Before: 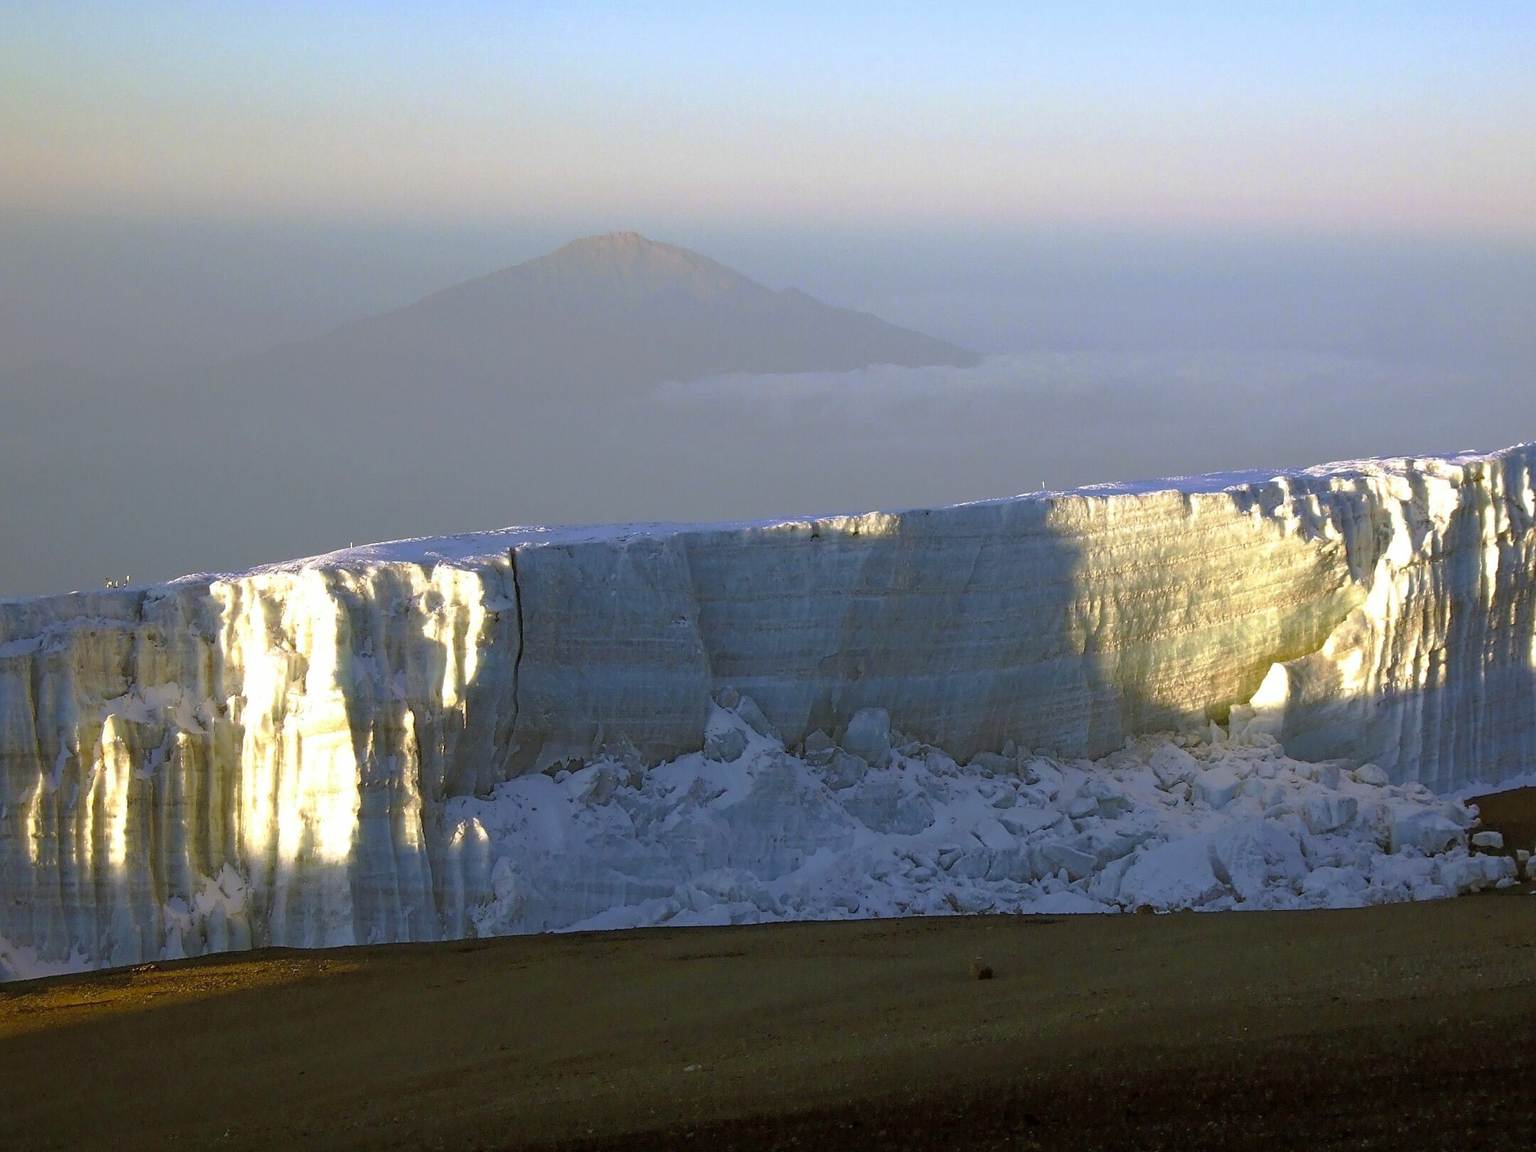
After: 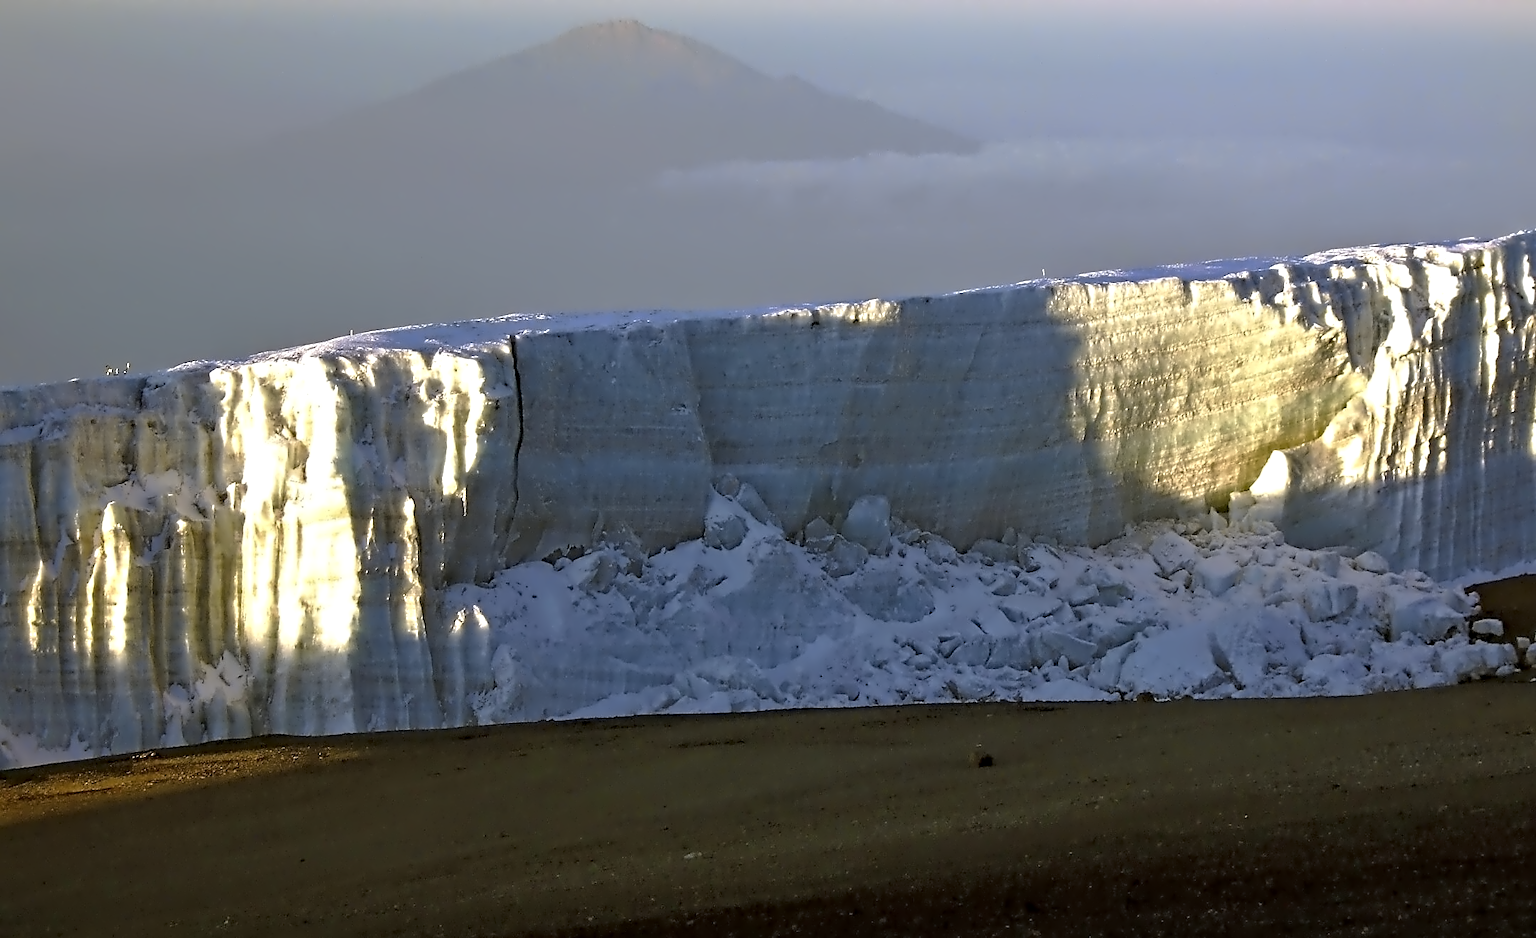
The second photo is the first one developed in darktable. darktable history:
crop and rotate: top 18.507%
contrast equalizer: octaves 7, y [[0.5, 0.542, 0.583, 0.625, 0.667, 0.708], [0.5 ×6], [0.5 ×6], [0, 0.033, 0.067, 0.1, 0.133, 0.167], [0, 0.05, 0.1, 0.15, 0.2, 0.25]]
